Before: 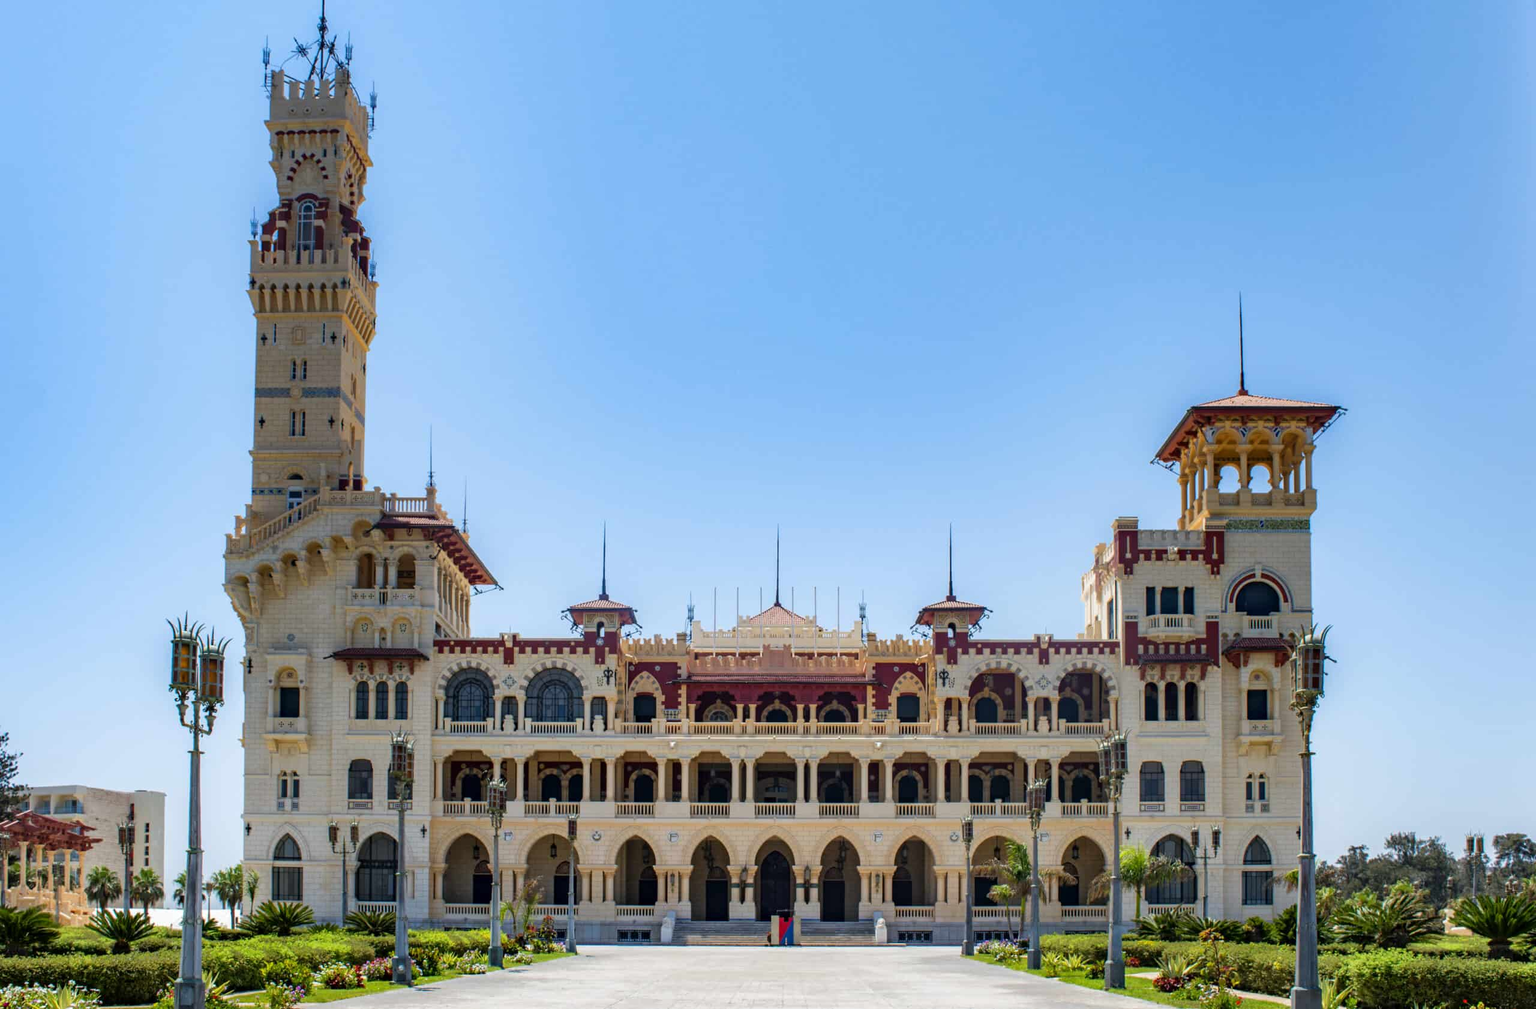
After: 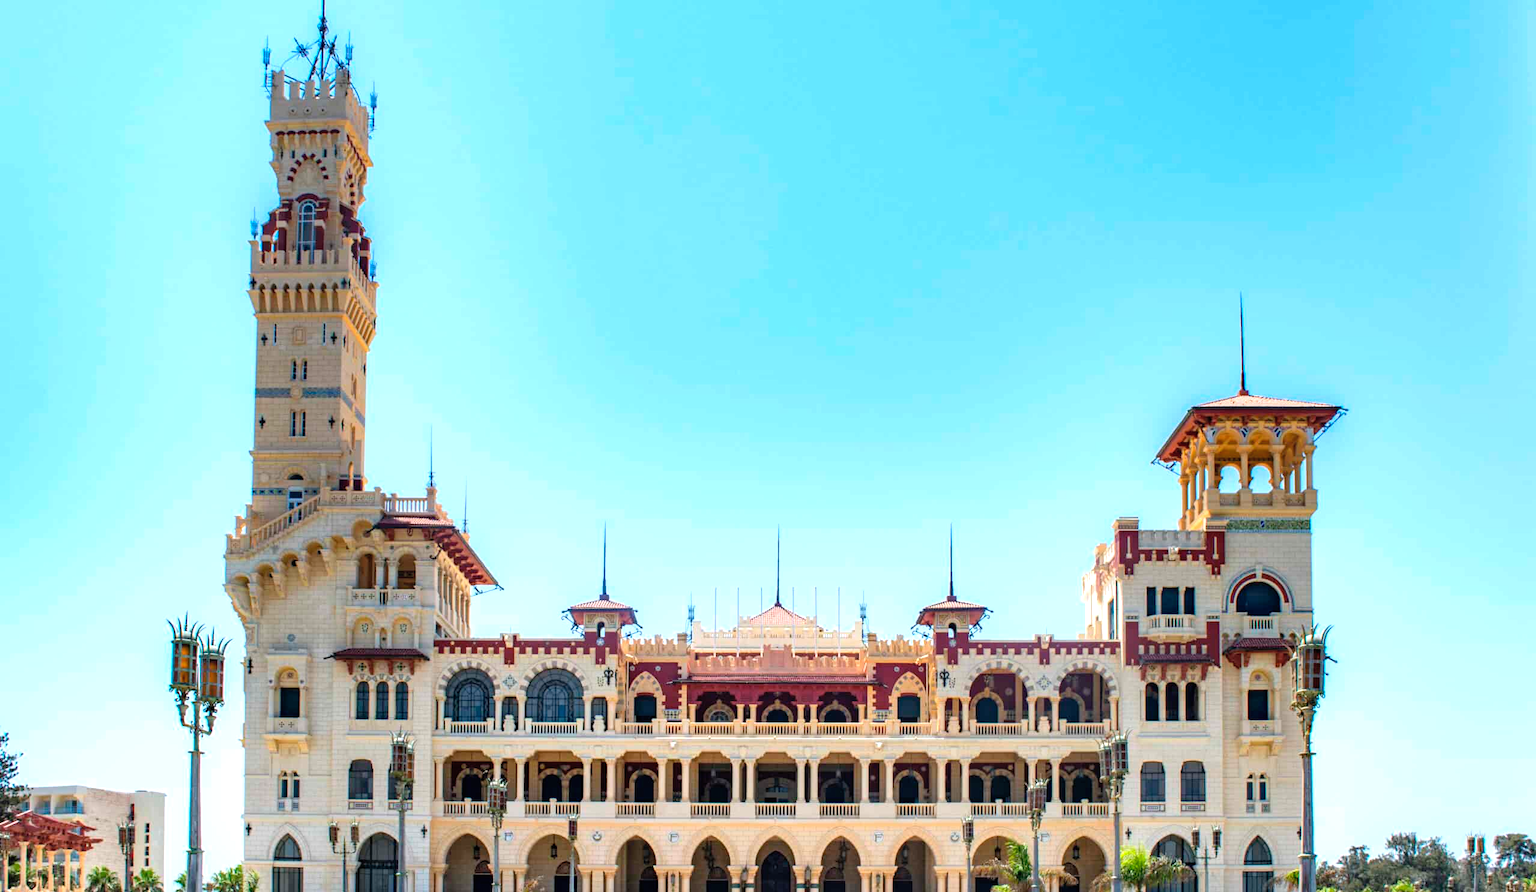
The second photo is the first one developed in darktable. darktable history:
contrast brightness saturation: contrast 0.046, brightness 0.059, saturation 0.008
exposure: black level correction 0, exposure 0.701 EV, compensate exposure bias true, compensate highlight preservation false
crop and rotate: top 0%, bottom 11.537%
